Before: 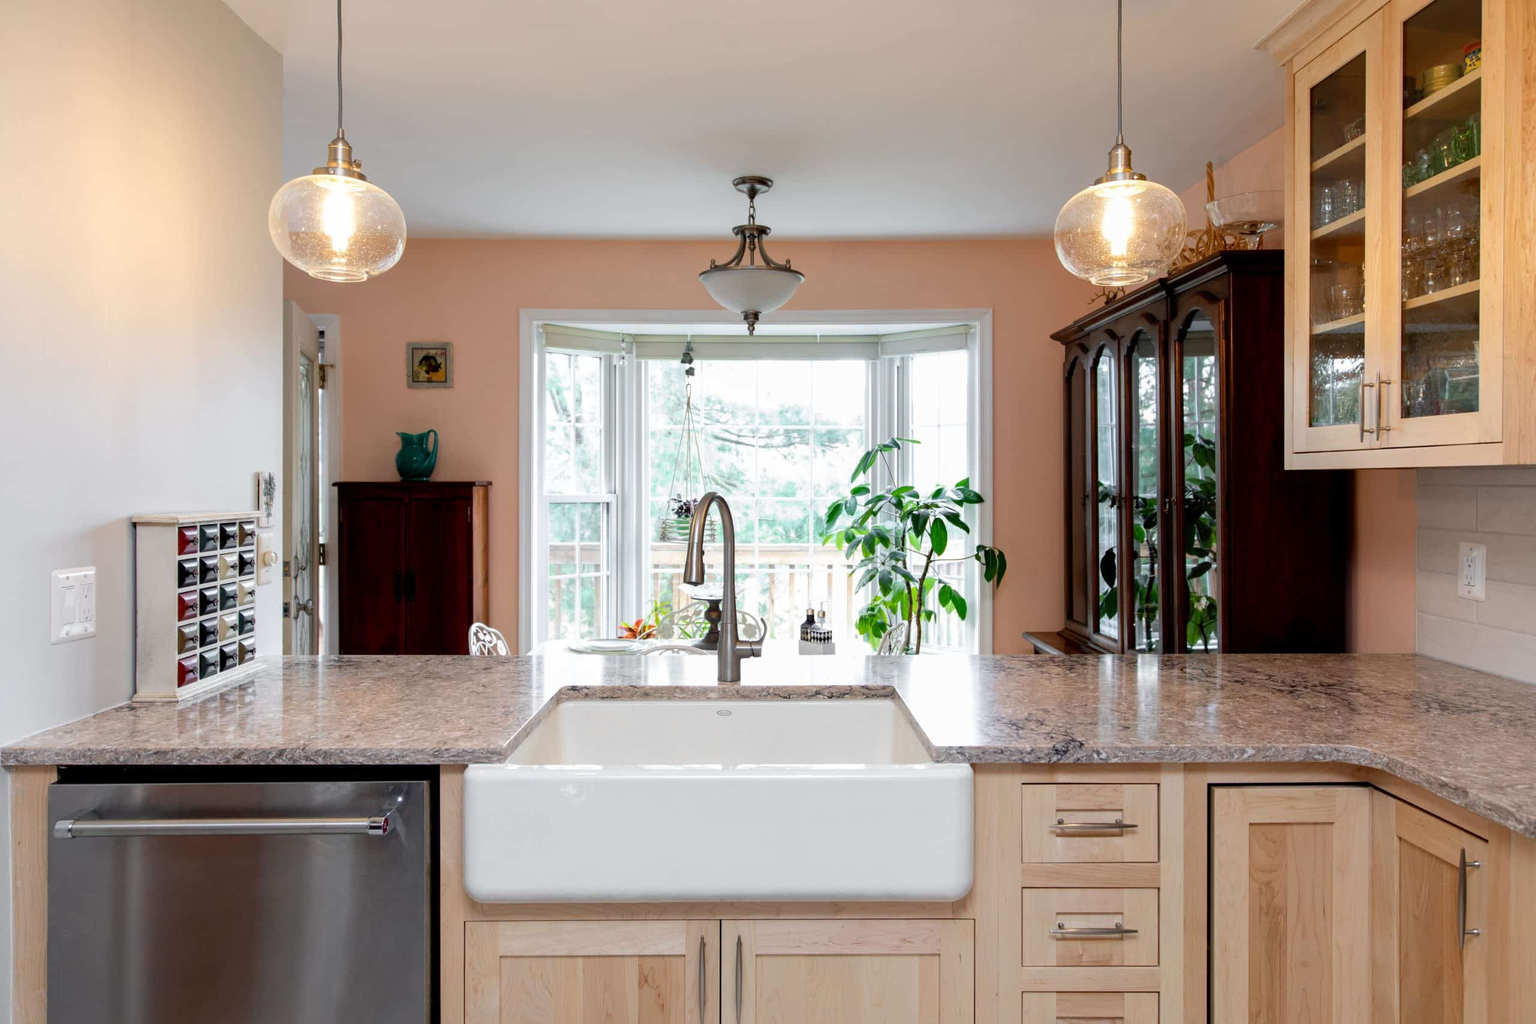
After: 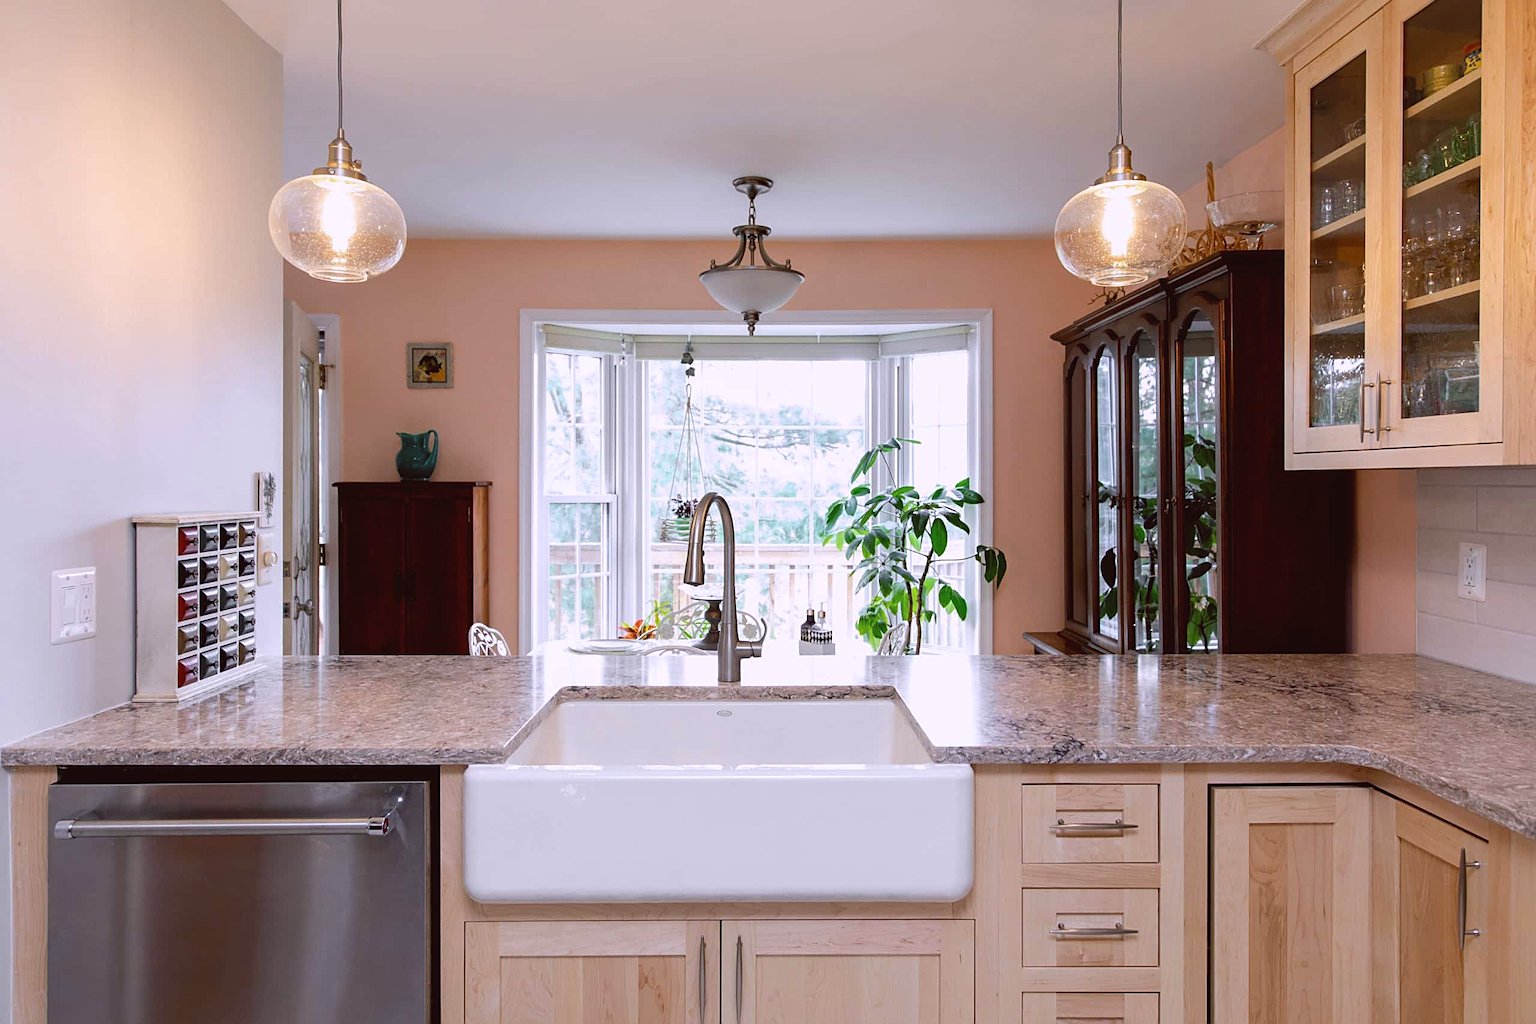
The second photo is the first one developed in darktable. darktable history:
sharpen: on, module defaults
color balance: lift [1.005, 1.002, 0.998, 0.998], gamma [1, 1.021, 1.02, 0.979], gain [0.923, 1.066, 1.056, 0.934]
color calibration: output R [1.063, -0.012, -0.003, 0], output B [-0.079, 0.047, 1, 0], illuminant custom, x 0.389, y 0.387, temperature 3838.64 K
